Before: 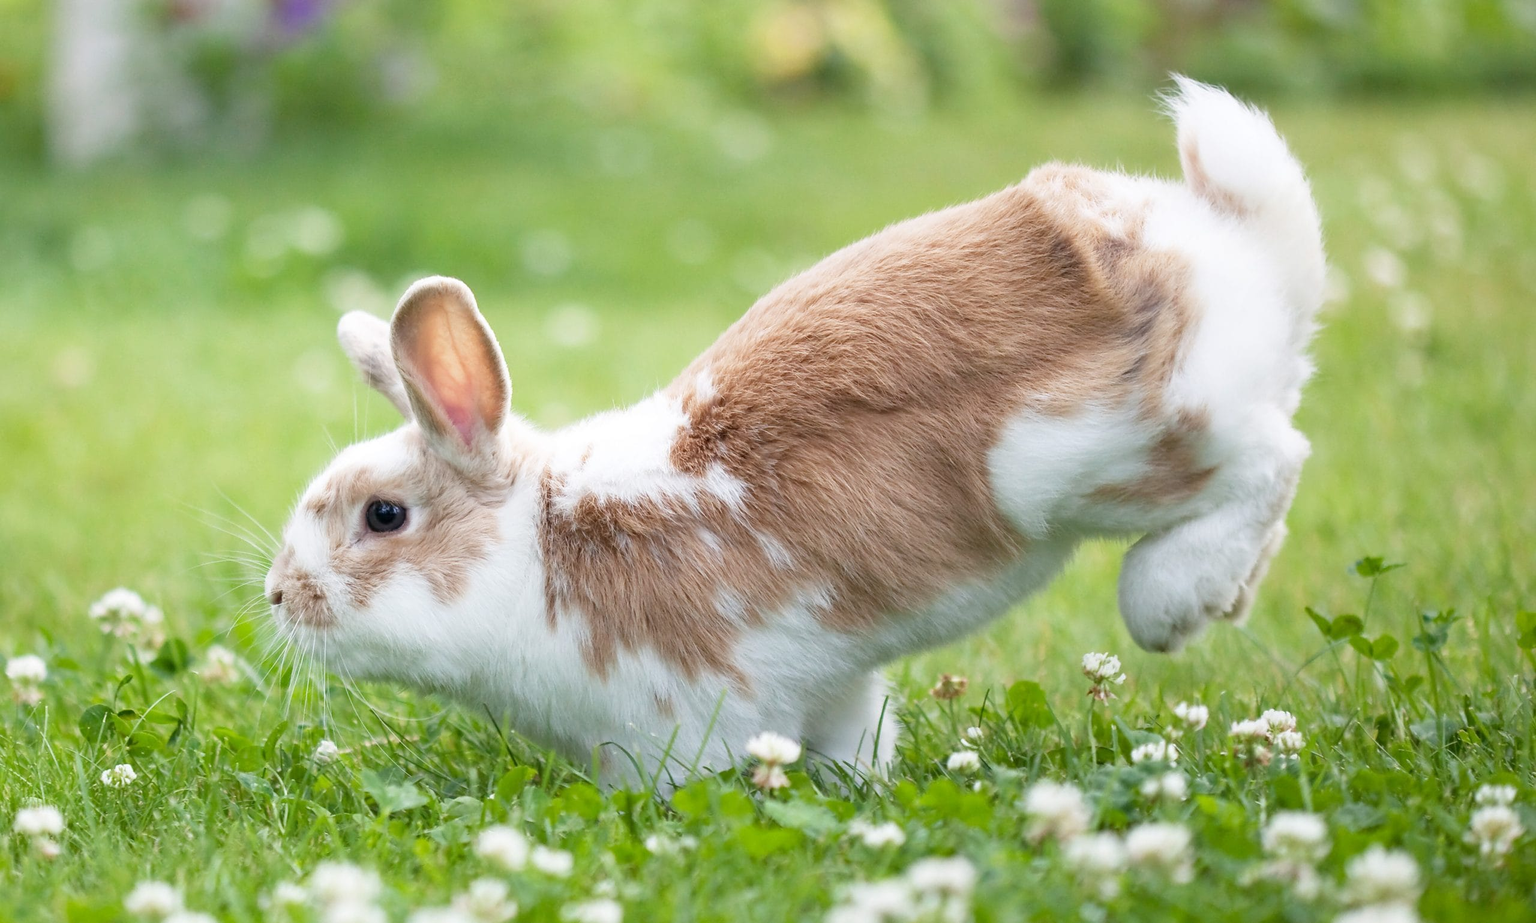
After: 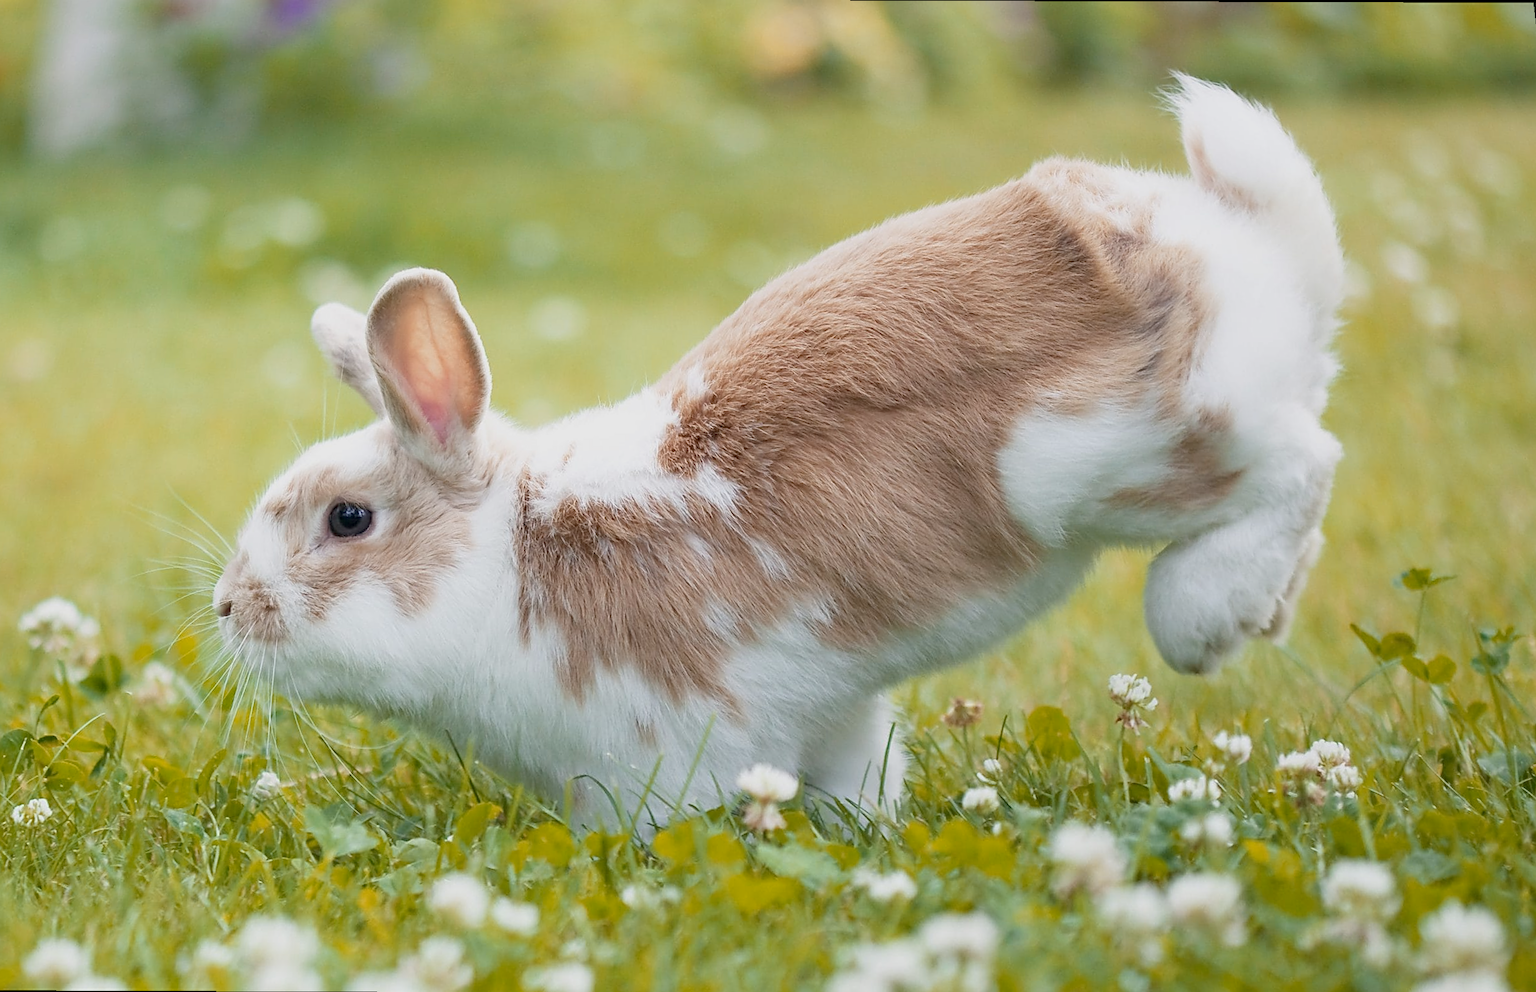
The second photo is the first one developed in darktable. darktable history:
white balance: red 1, blue 1
vibrance: vibrance 20%
color balance: contrast -15%
rotate and perspective: rotation 0.215°, lens shift (vertical) -0.139, crop left 0.069, crop right 0.939, crop top 0.002, crop bottom 0.996
color zones: curves: ch2 [(0, 0.5) (0.143, 0.5) (0.286, 0.416) (0.429, 0.5) (0.571, 0.5) (0.714, 0.5) (0.857, 0.5) (1, 0.5)]
sharpen: on, module defaults
